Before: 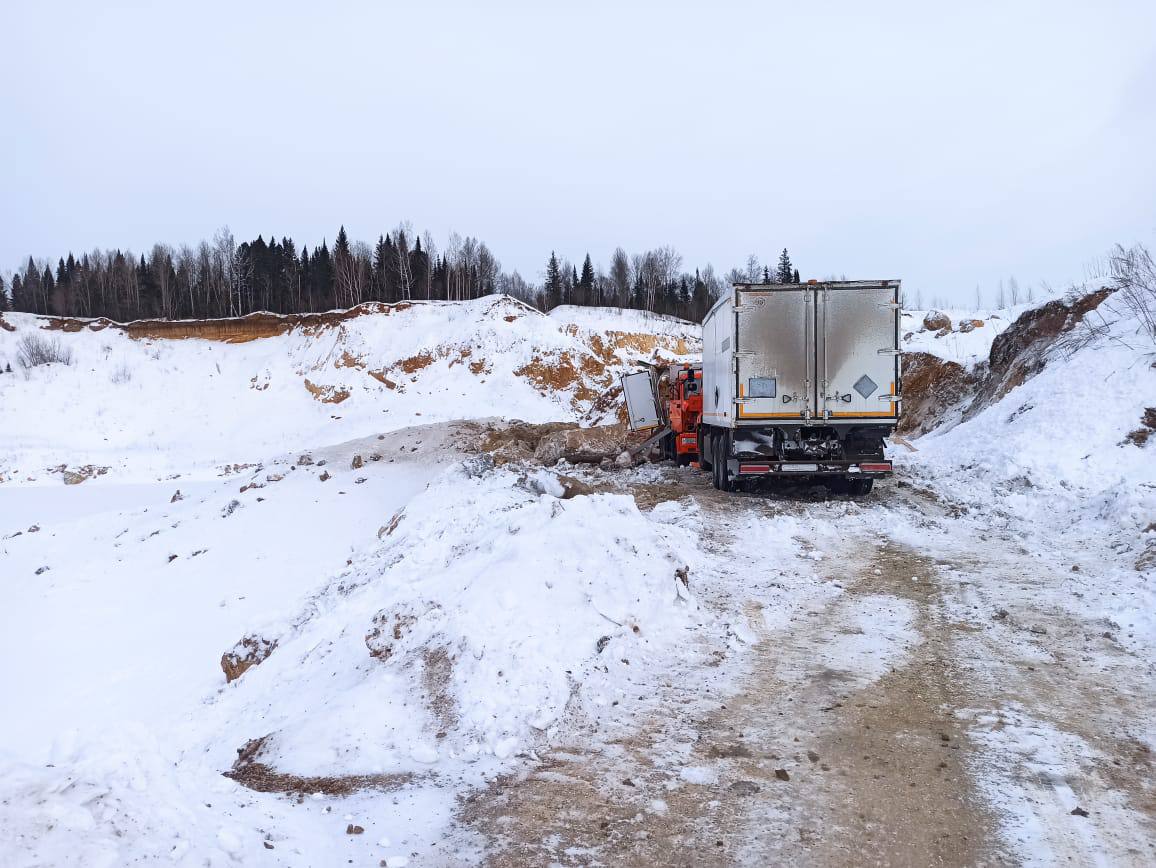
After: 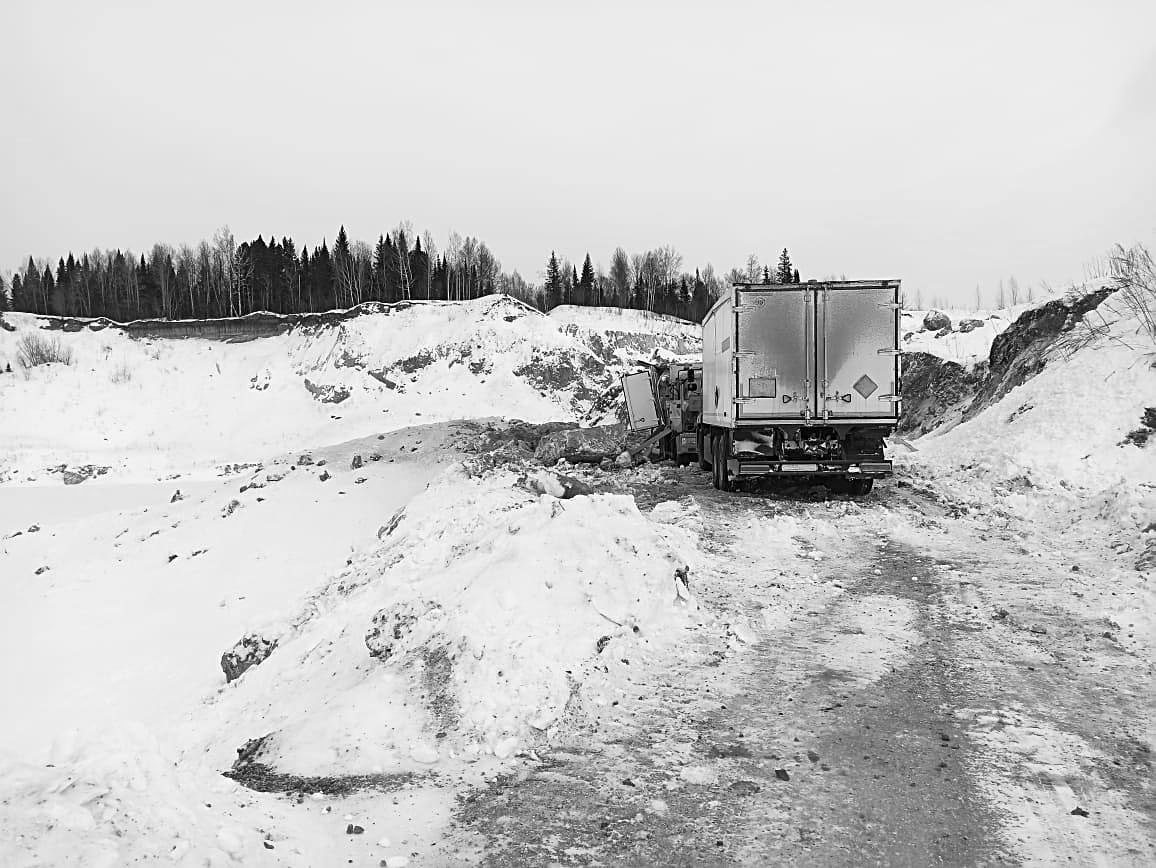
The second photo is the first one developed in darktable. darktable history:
color zones: curves: ch1 [(0, -0.014) (0.143, -0.013) (0.286, -0.013) (0.429, -0.016) (0.571, -0.019) (0.714, -0.015) (0.857, 0.002) (1, -0.014)]
sharpen: on, module defaults
